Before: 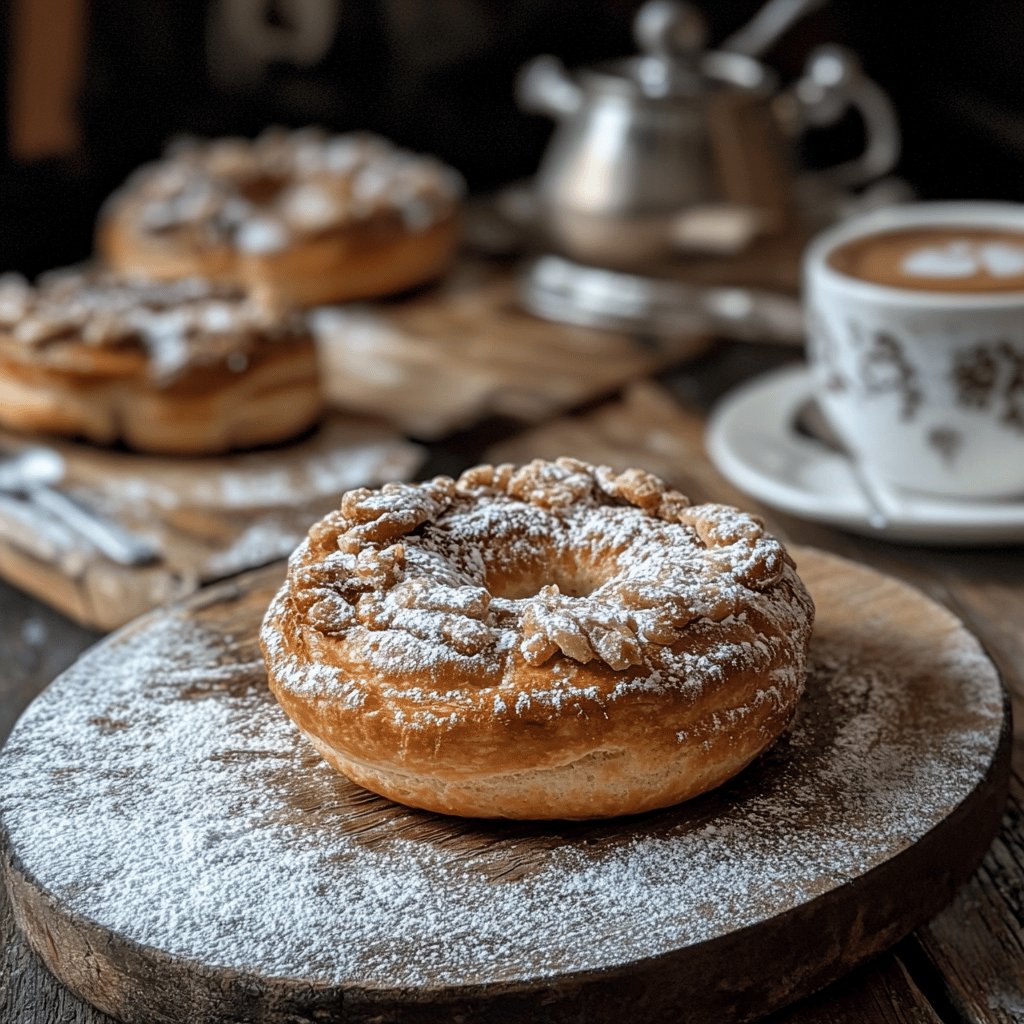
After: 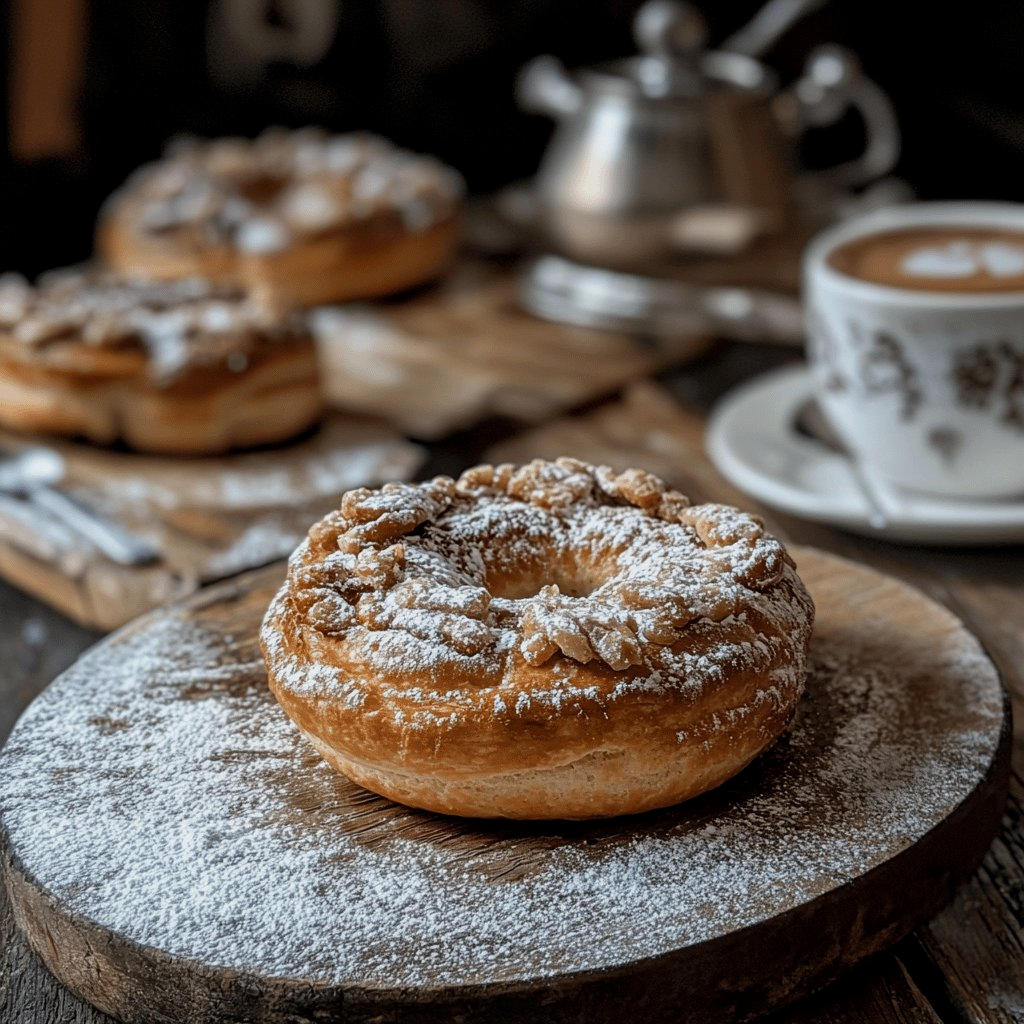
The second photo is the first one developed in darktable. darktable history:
exposure: black level correction 0.001, exposure -0.204 EV, compensate highlight preservation false
